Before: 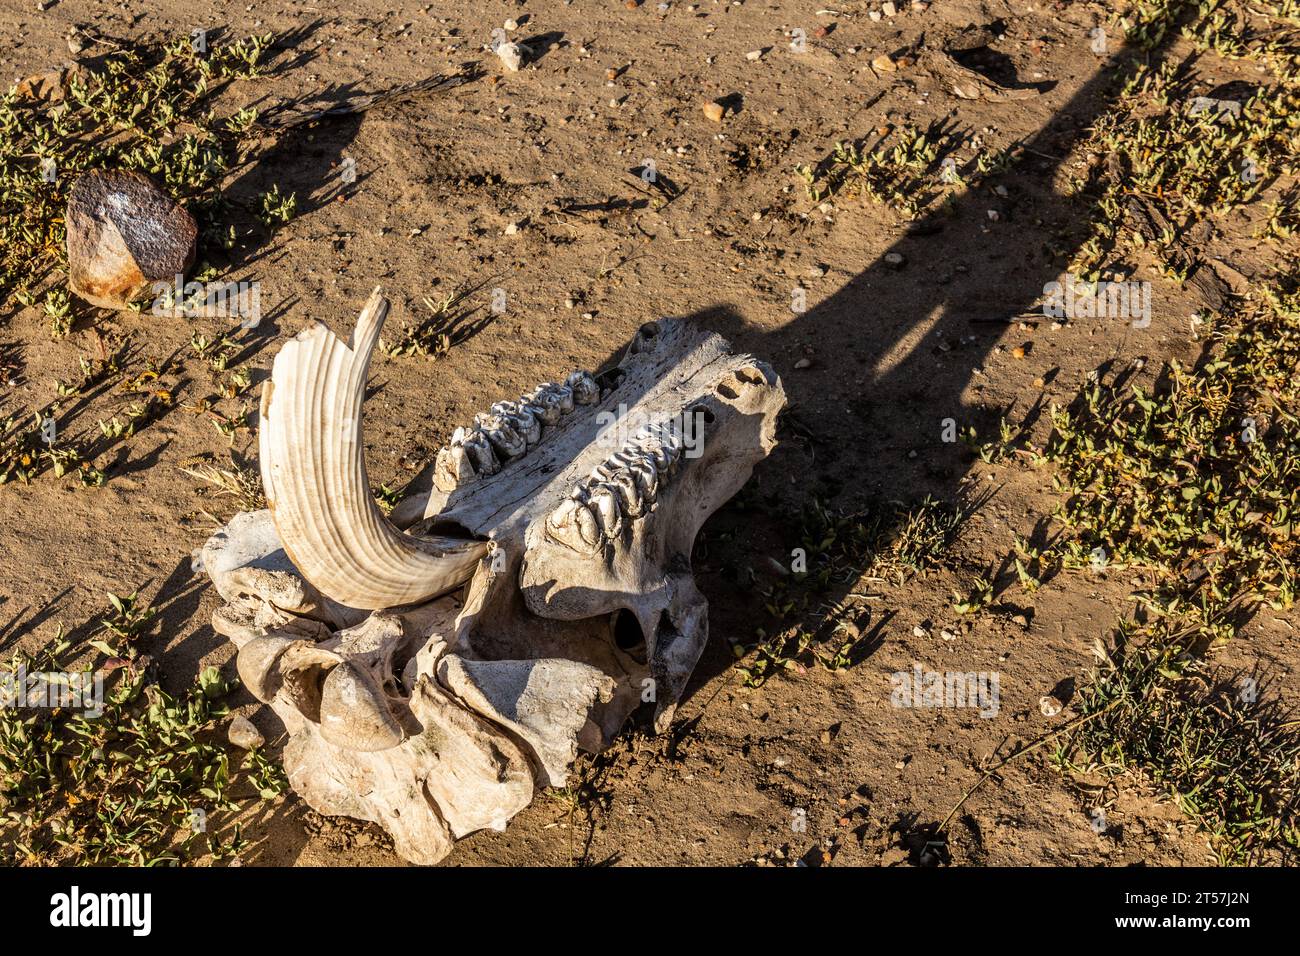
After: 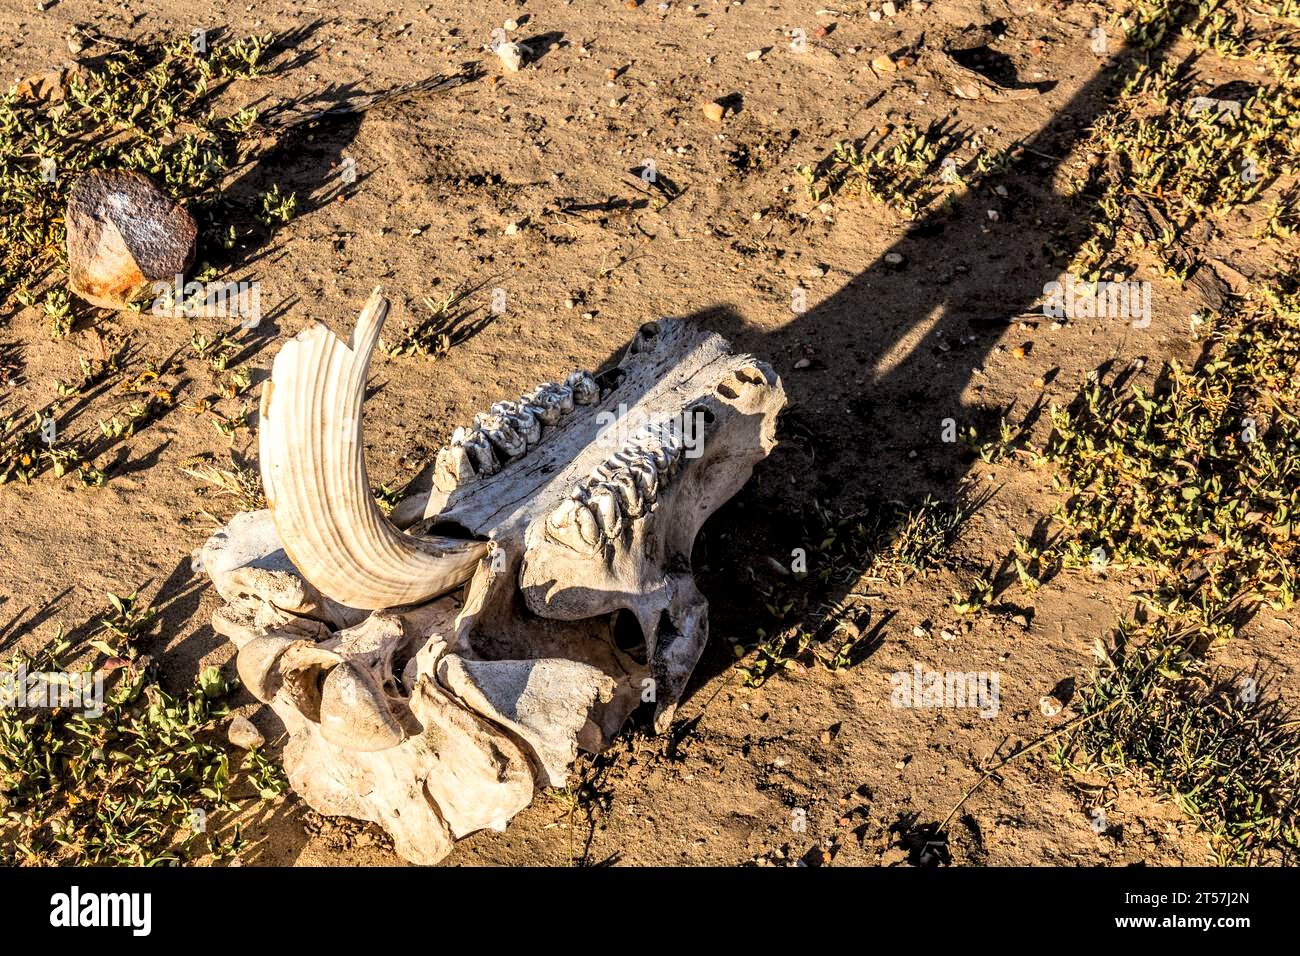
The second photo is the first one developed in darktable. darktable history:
local contrast: highlights 100%, shadows 100%, detail 131%, midtone range 0.2
tone curve: curves: ch0 [(0, 0) (0.004, 0.001) (0.133, 0.151) (0.325, 0.399) (0.475, 0.579) (0.832, 0.902) (1, 1)], color space Lab, linked channels, preserve colors none
